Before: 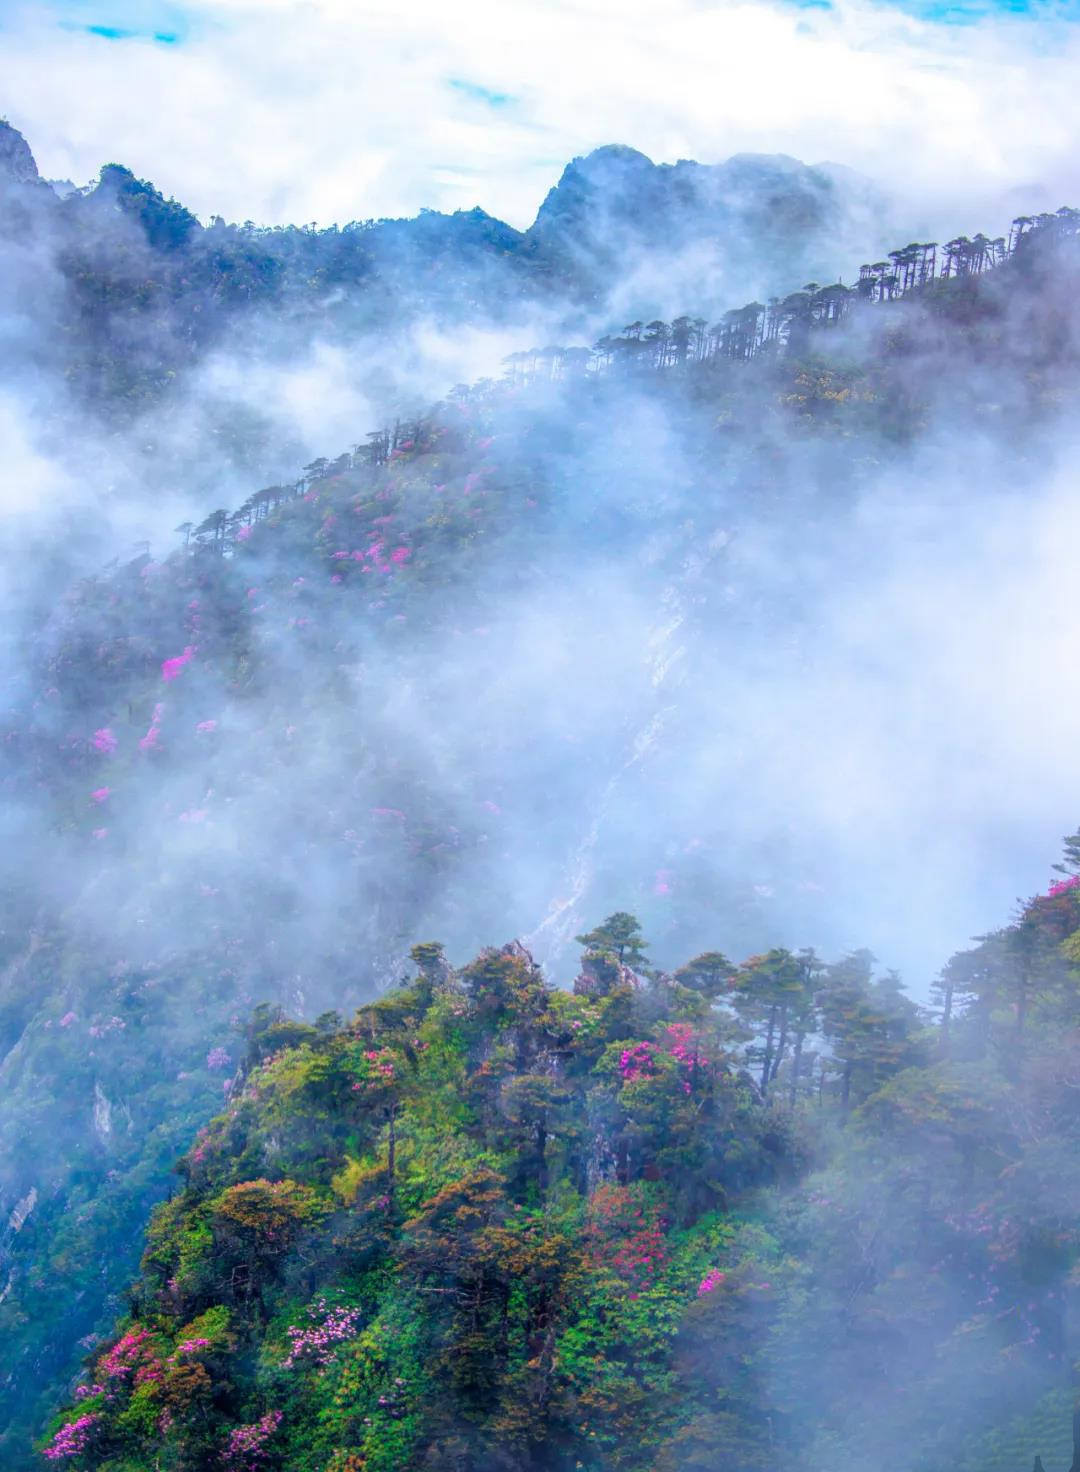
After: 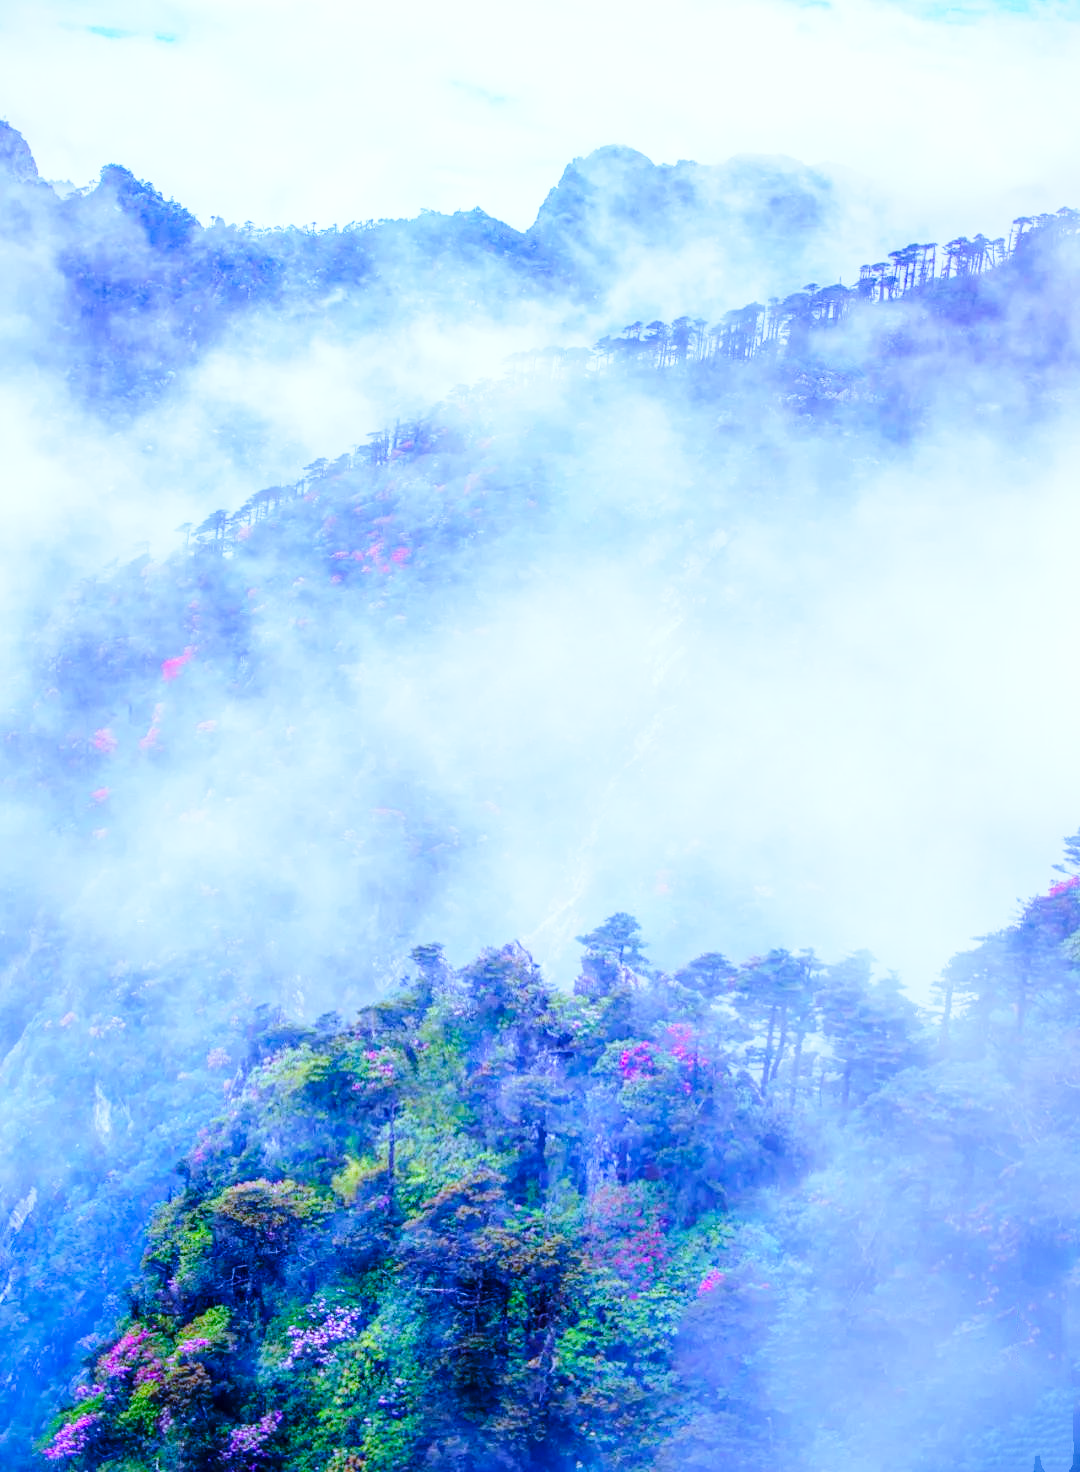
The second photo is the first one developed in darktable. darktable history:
white balance: red 0.766, blue 1.537
base curve: curves: ch0 [(0, 0) (0.028, 0.03) (0.121, 0.232) (0.46, 0.748) (0.859, 0.968) (1, 1)], preserve colors none
exposure: black level correction 0.001, exposure 0.191 EV, compensate highlight preservation false
